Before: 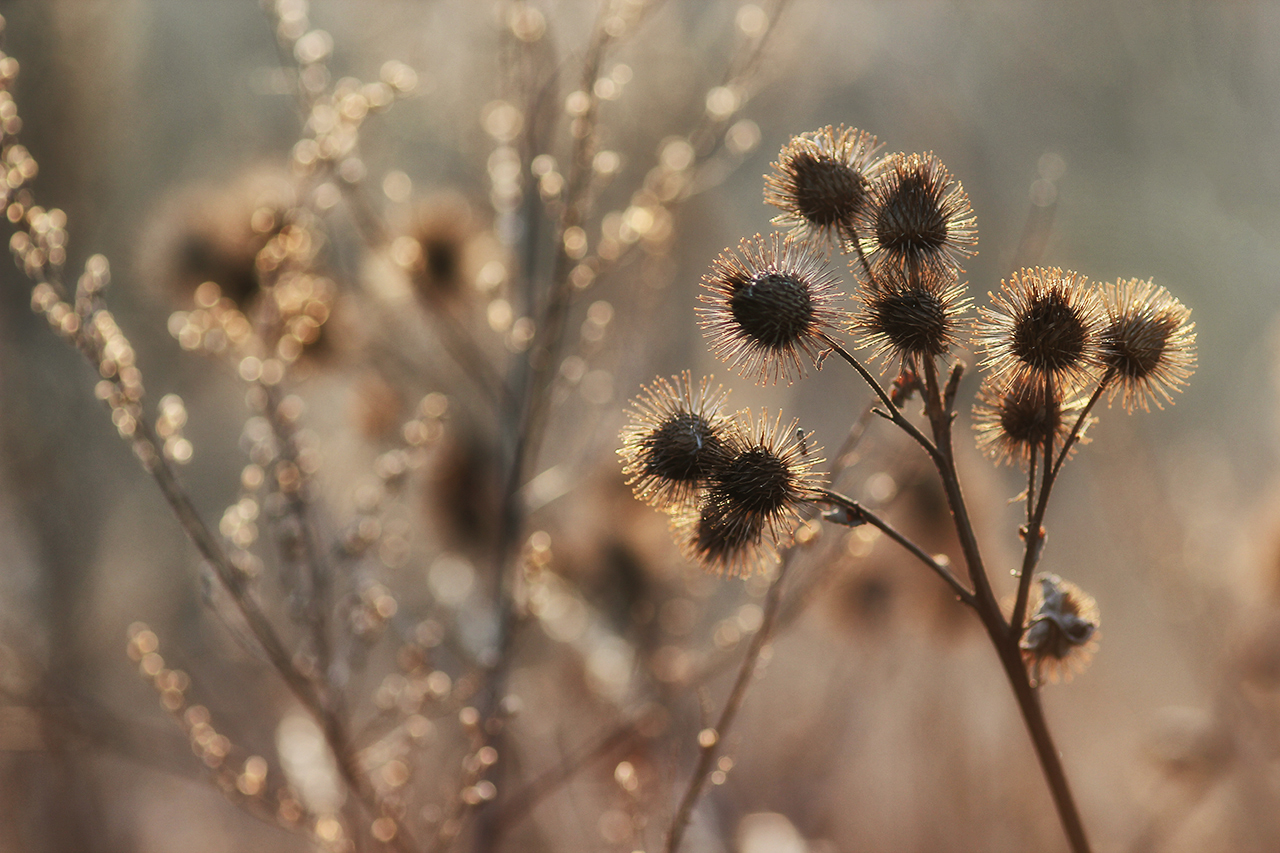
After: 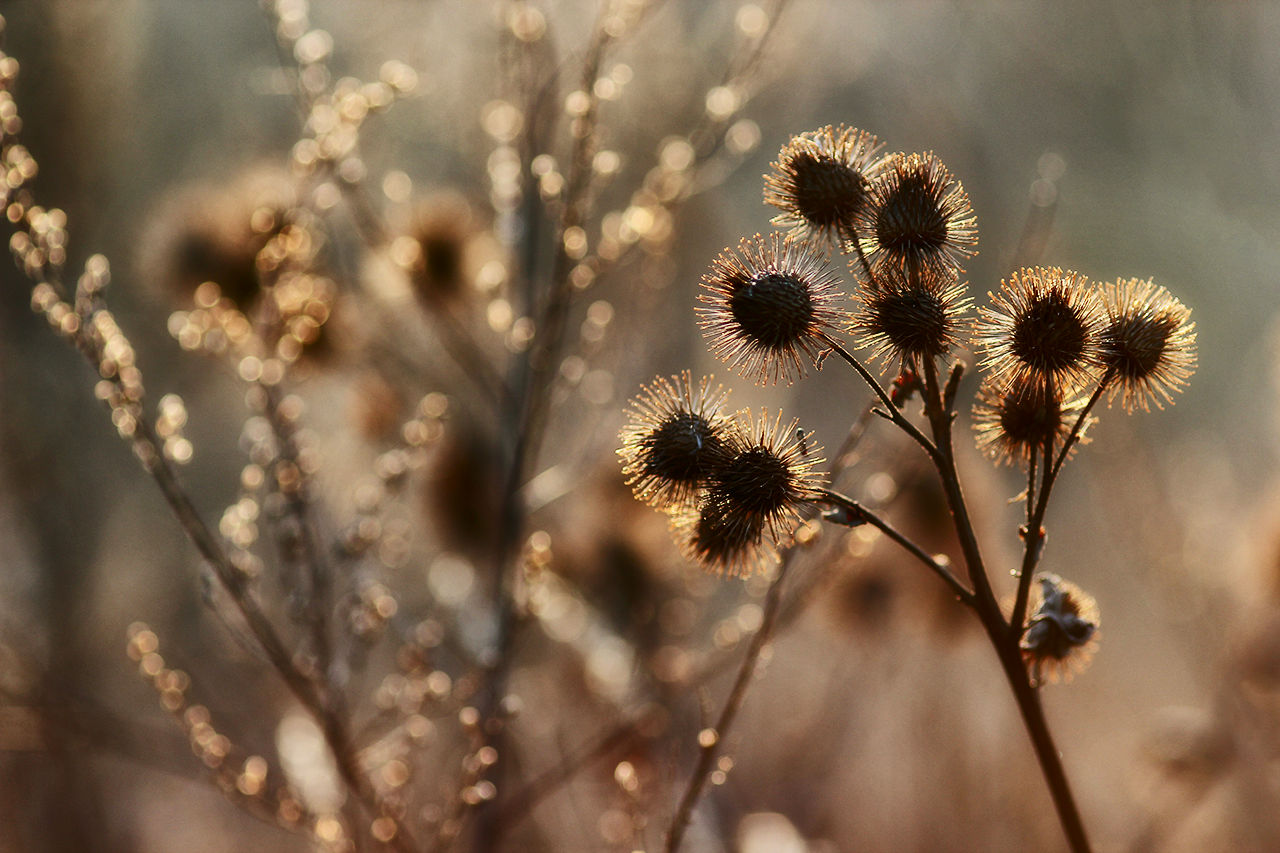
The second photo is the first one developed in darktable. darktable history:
contrast brightness saturation: contrast 0.192, brightness -0.115, saturation 0.208
